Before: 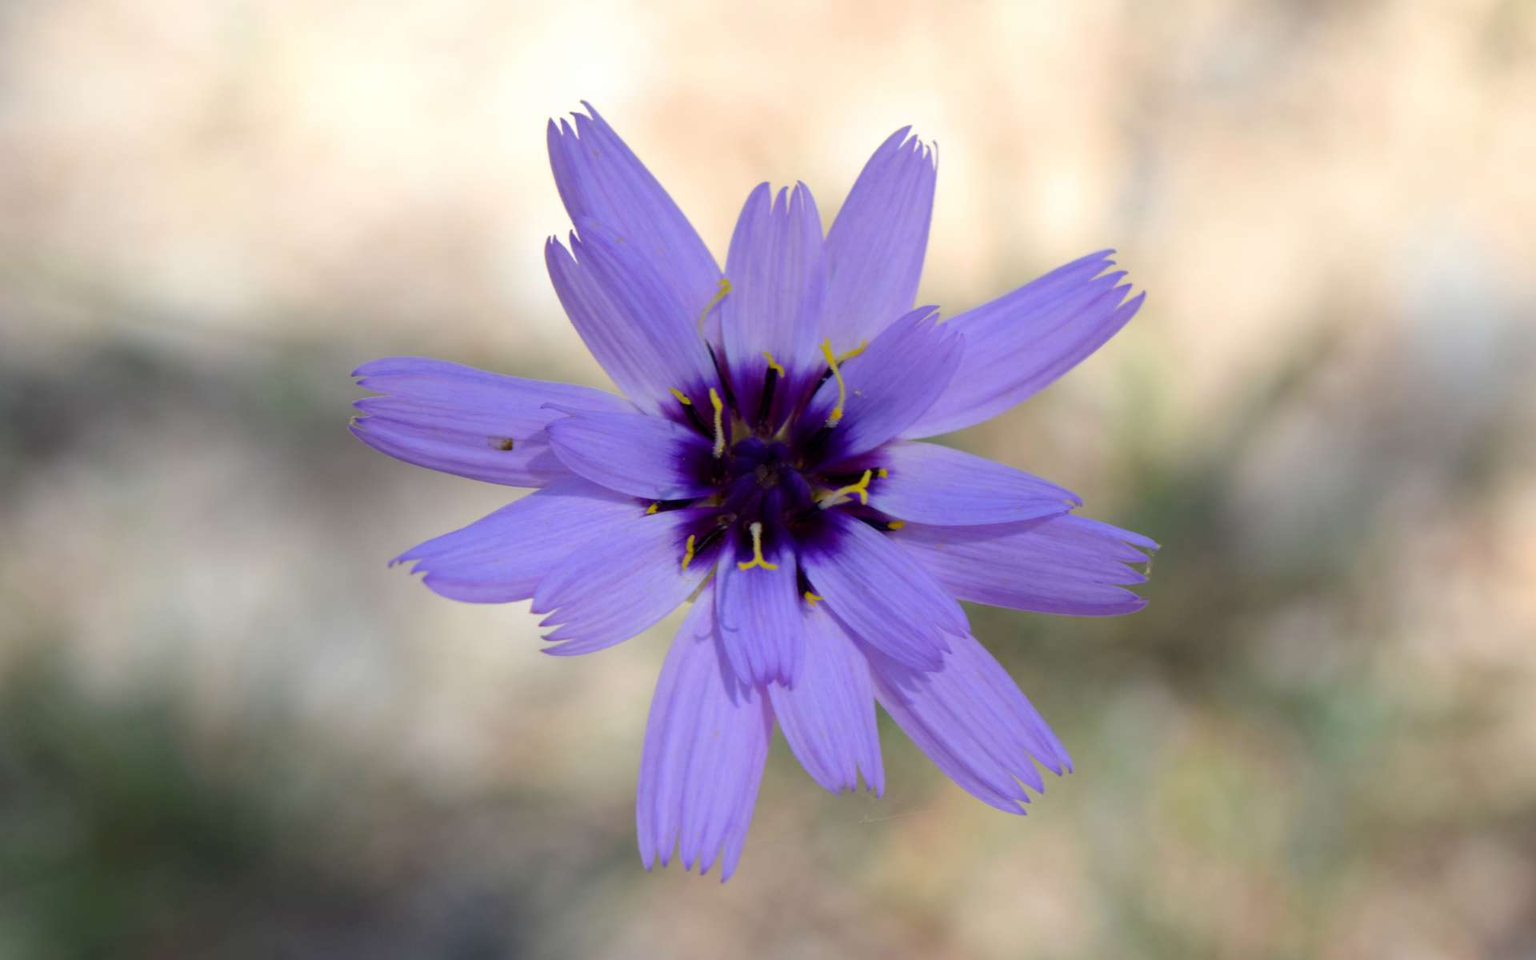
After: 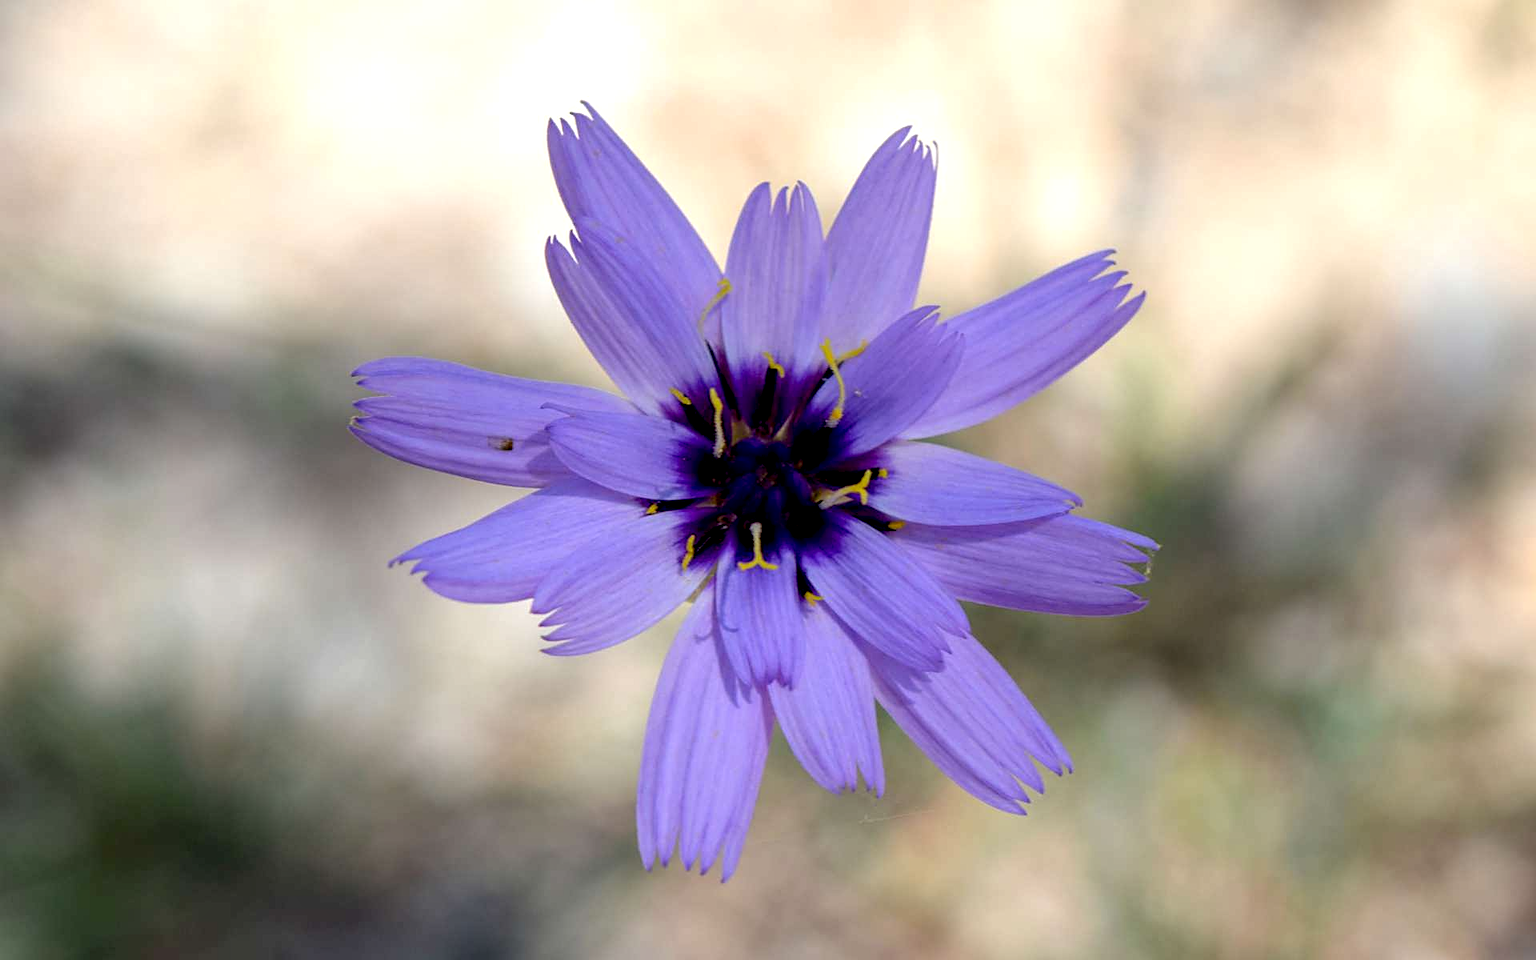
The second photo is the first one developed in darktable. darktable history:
local contrast: detail 130%
sharpen: on, module defaults
exposure: black level correction 0.009, exposure 0.119 EV, compensate highlight preservation false
